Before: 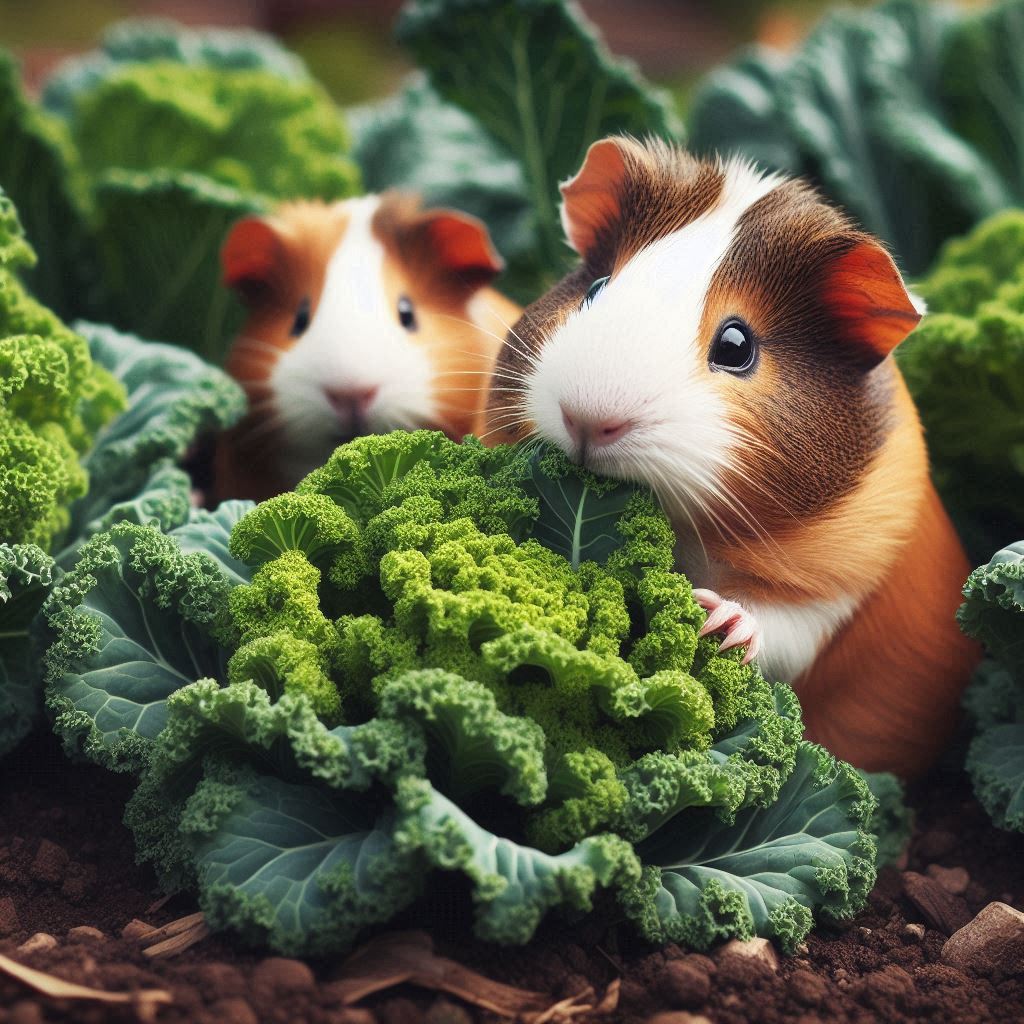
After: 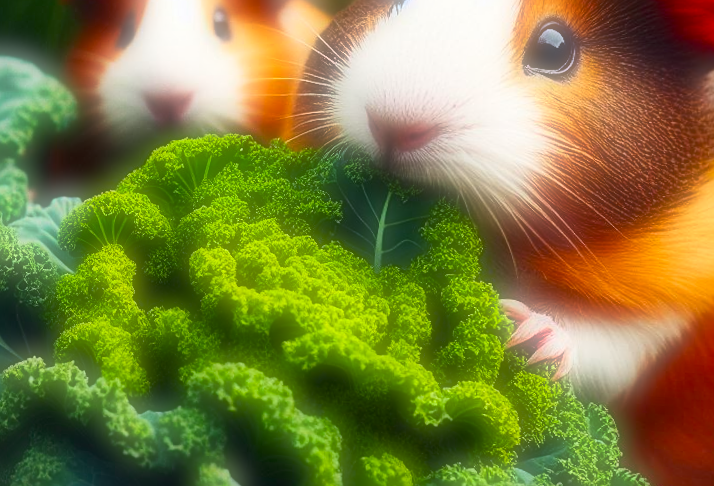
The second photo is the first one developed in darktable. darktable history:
rotate and perspective: rotation 1.69°, lens shift (vertical) -0.023, lens shift (horizontal) -0.291, crop left 0.025, crop right 0.988, crop top 0.092, crop bottom 0.842
crop: left 11.123%, top 27.61%, right 18.3%, bottom 17.034%
color balance rgb: linear chroma grading › global chroma 15%, perceptual saturation grading › global saturation 30%
sharpen: on, module defaults
shadows and highlights: shadows 24.5, highlights -78.15, soften with gaussian
contrast brightness saturation: contrast 0.16, saturation 0.32
soften: on, module defaults
